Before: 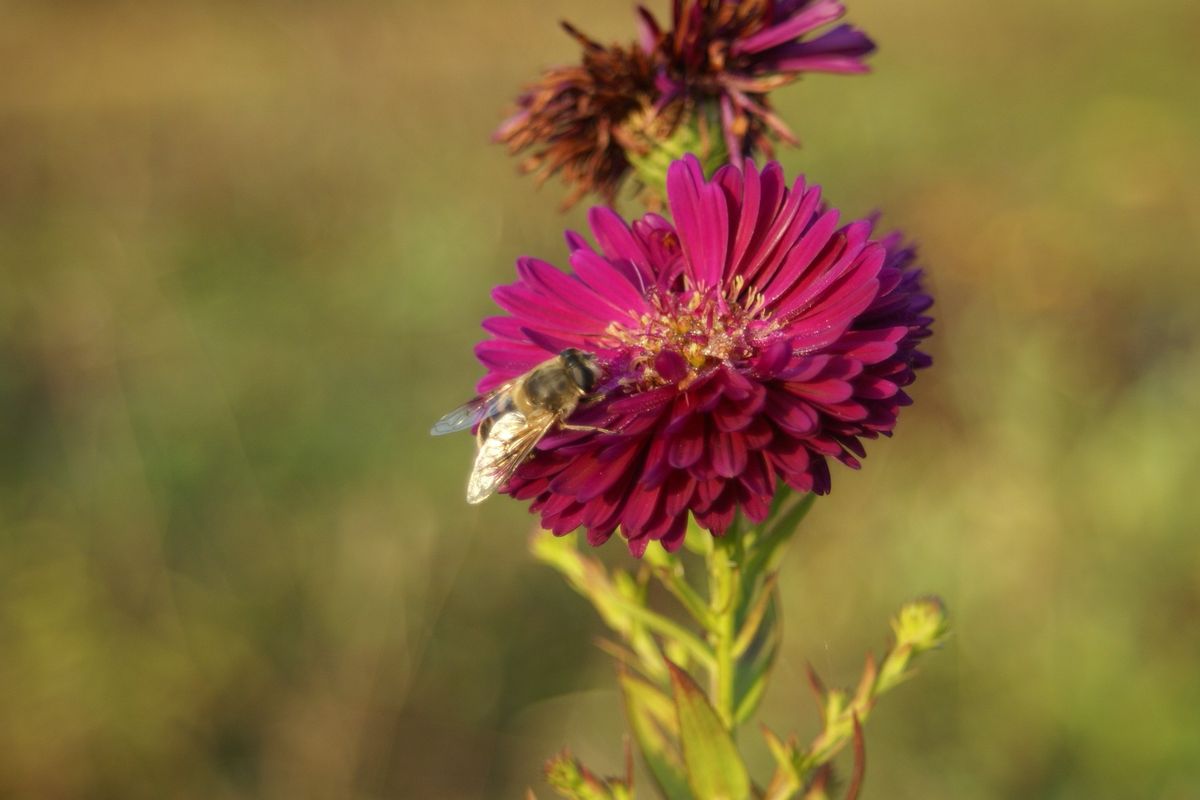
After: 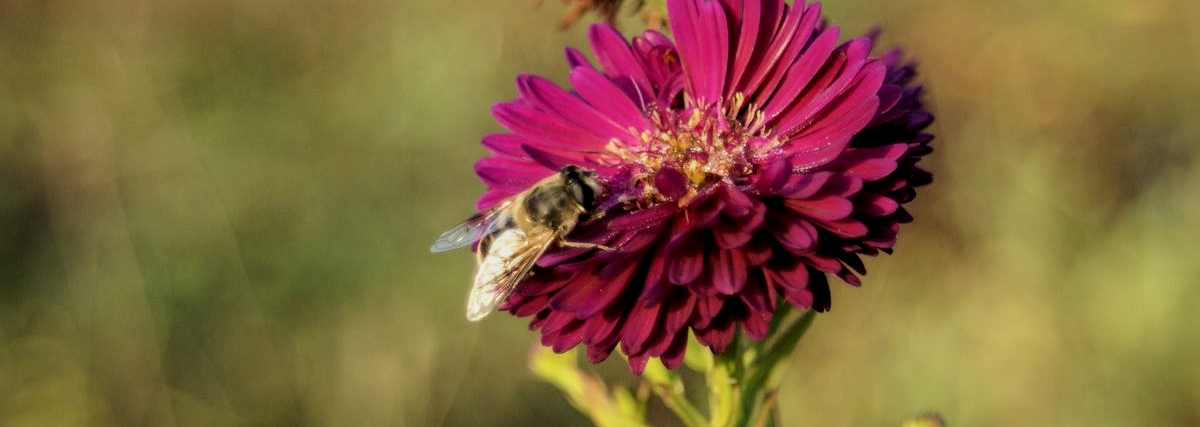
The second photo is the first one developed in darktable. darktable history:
local contrast: on, module defaults
crop and rotate: top 22.948%, bottom 23.652%
filmic rgb: black relative exposure -5.14 EV, white relative exposure 3.96 EV, threshold 5.94 EV, hardness 2.9, contrast 1.3, enable highlight reconstruction true
